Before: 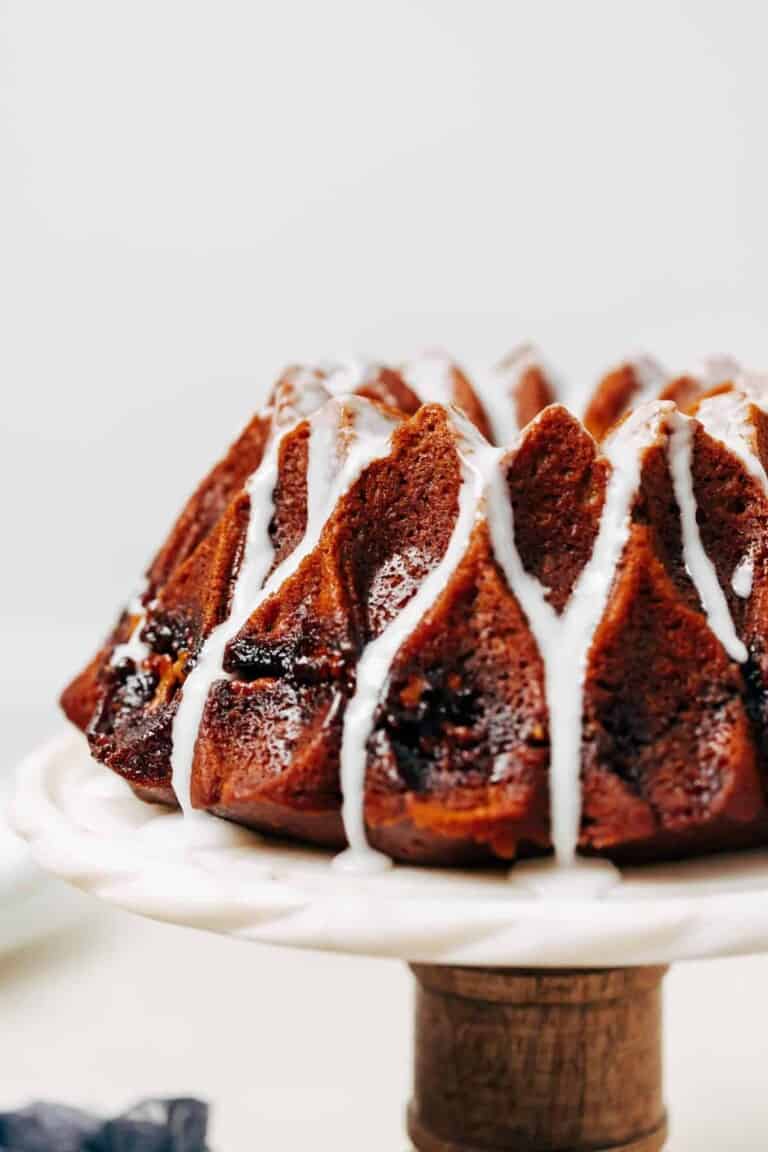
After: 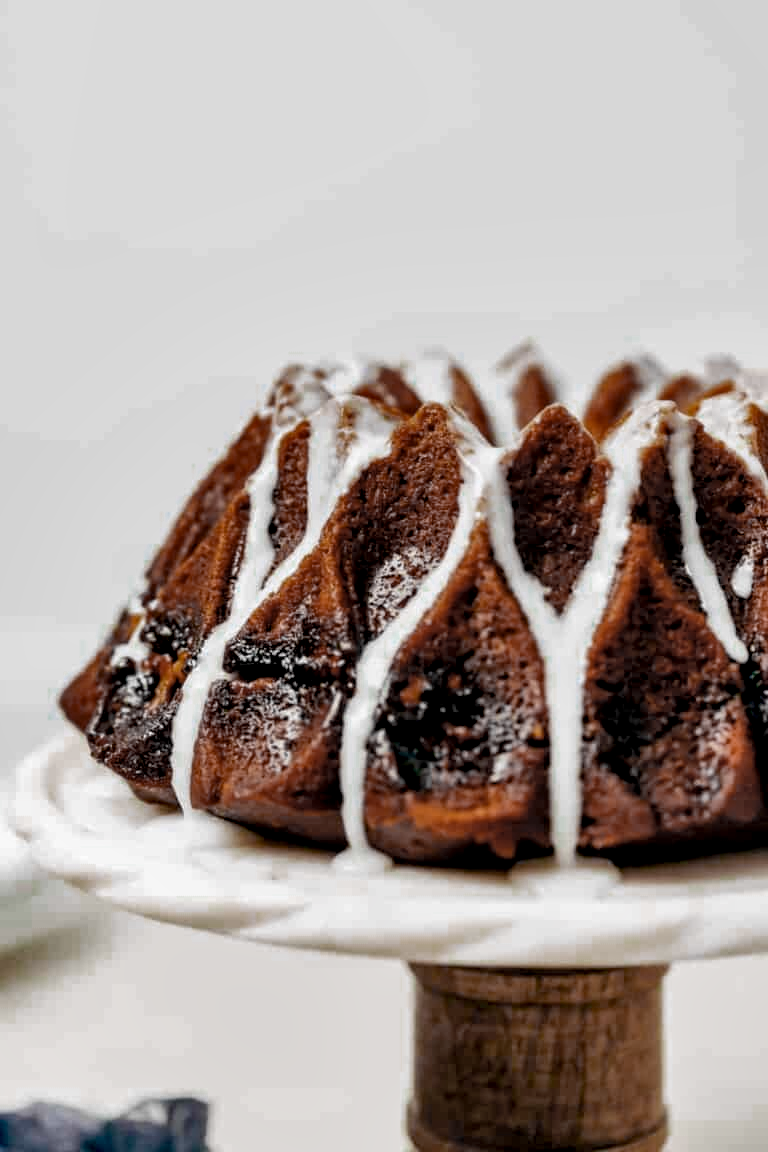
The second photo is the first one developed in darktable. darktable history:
local contrast: on, module defaults
shadows and highlights: shadows 60, soften with gaussian
exposure: black level correction 0.01, exposure 0.011 EV, compensate highlight preservation false
color correction: saturation 2.15
color zones: curves: ch0 [(0, 0.487) (0.241, 0.395) (0.434, 0.373) (0.658, 0.412) (0.838, 0.487)]; ch1 [(0, 0) (0.053, 0.053) (0.211, 0.202) (0.579, 0.259) (0.781, 0.241)]
